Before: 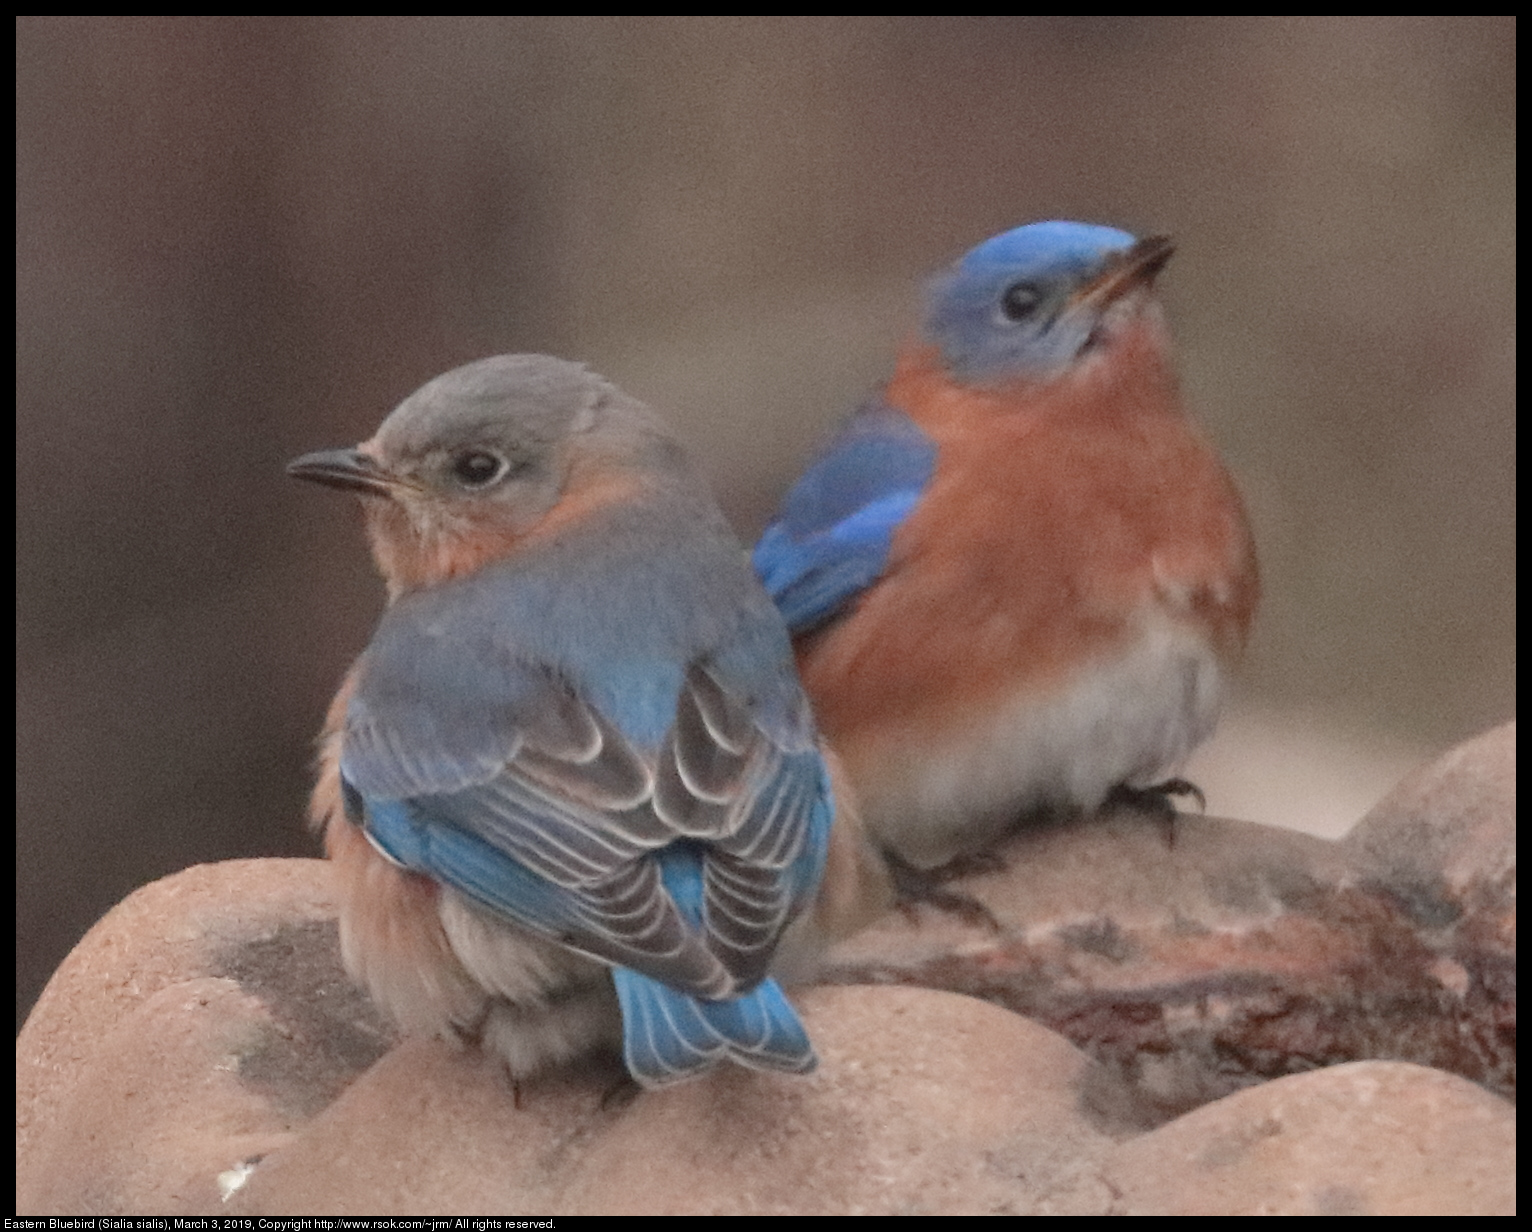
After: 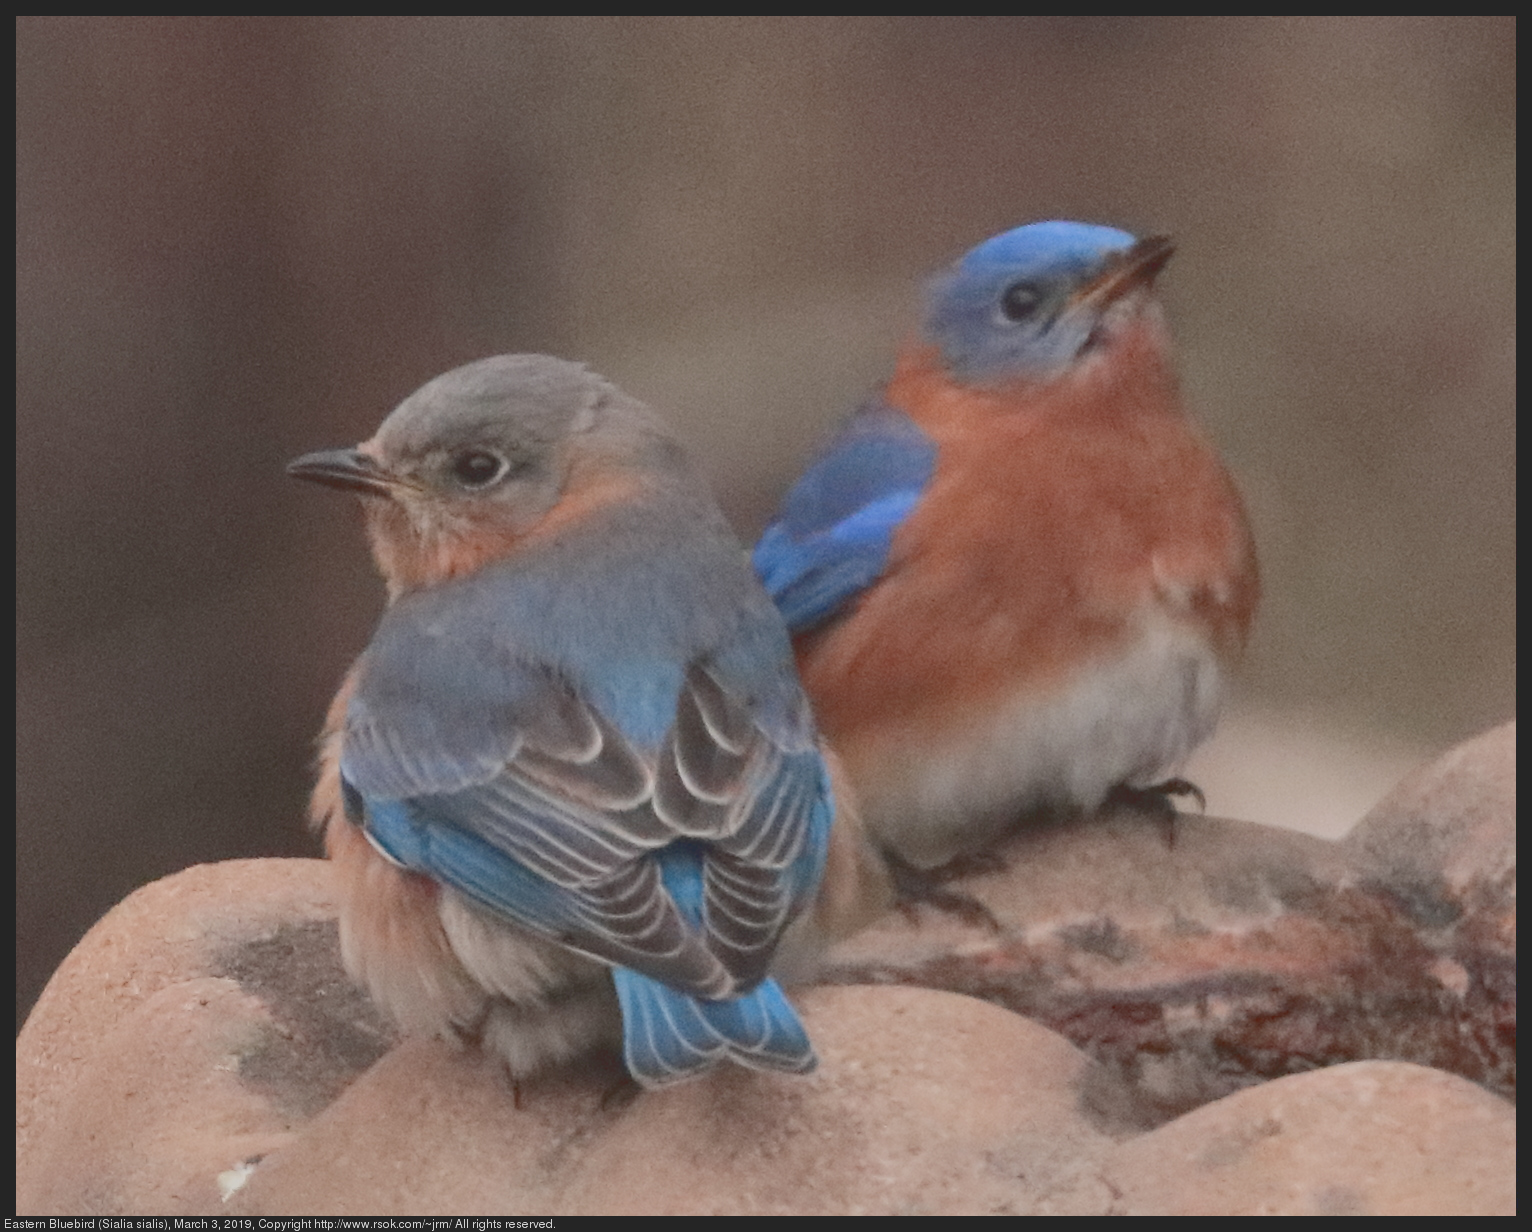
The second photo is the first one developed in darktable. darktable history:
tone curve: curves: ch0 [(0, 0.148) (0.191, 0.225) (0.712, 0.695) (0.864, 0.797) (1, 0.839)], color space Lab, linked channels, preserve colors none
tone equalizer: edges refinement/feathering 500, mask exposure compensation -1.57 EV, preserve details no
